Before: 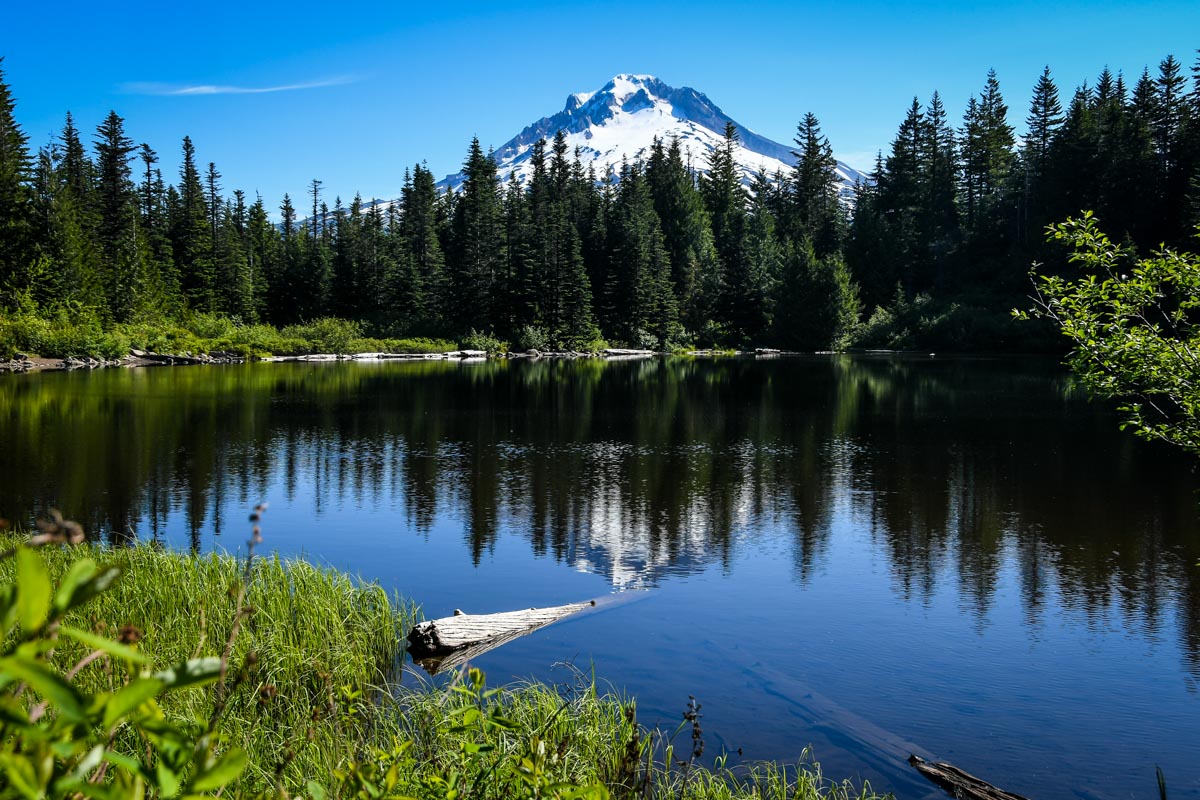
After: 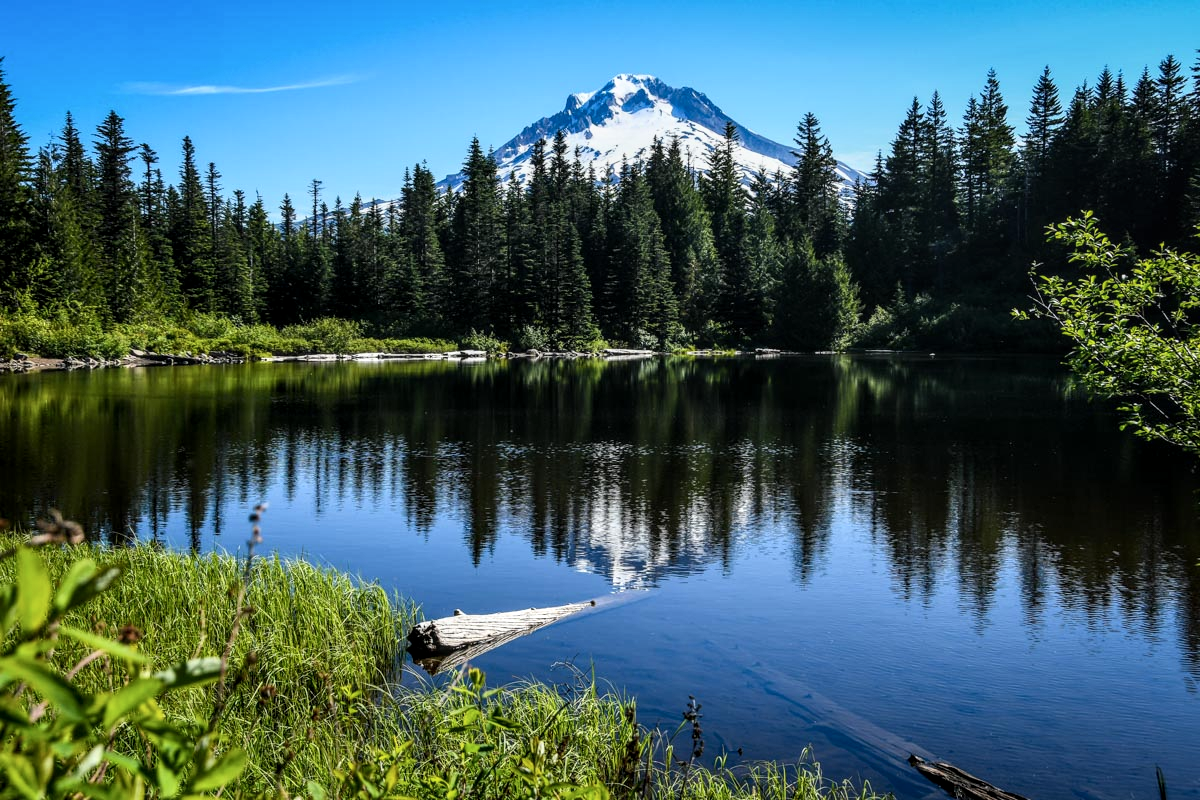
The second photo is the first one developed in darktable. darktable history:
contrast brightness saturation: contrast 0.151, brightness 0.054
local contrast: on, module defaults
